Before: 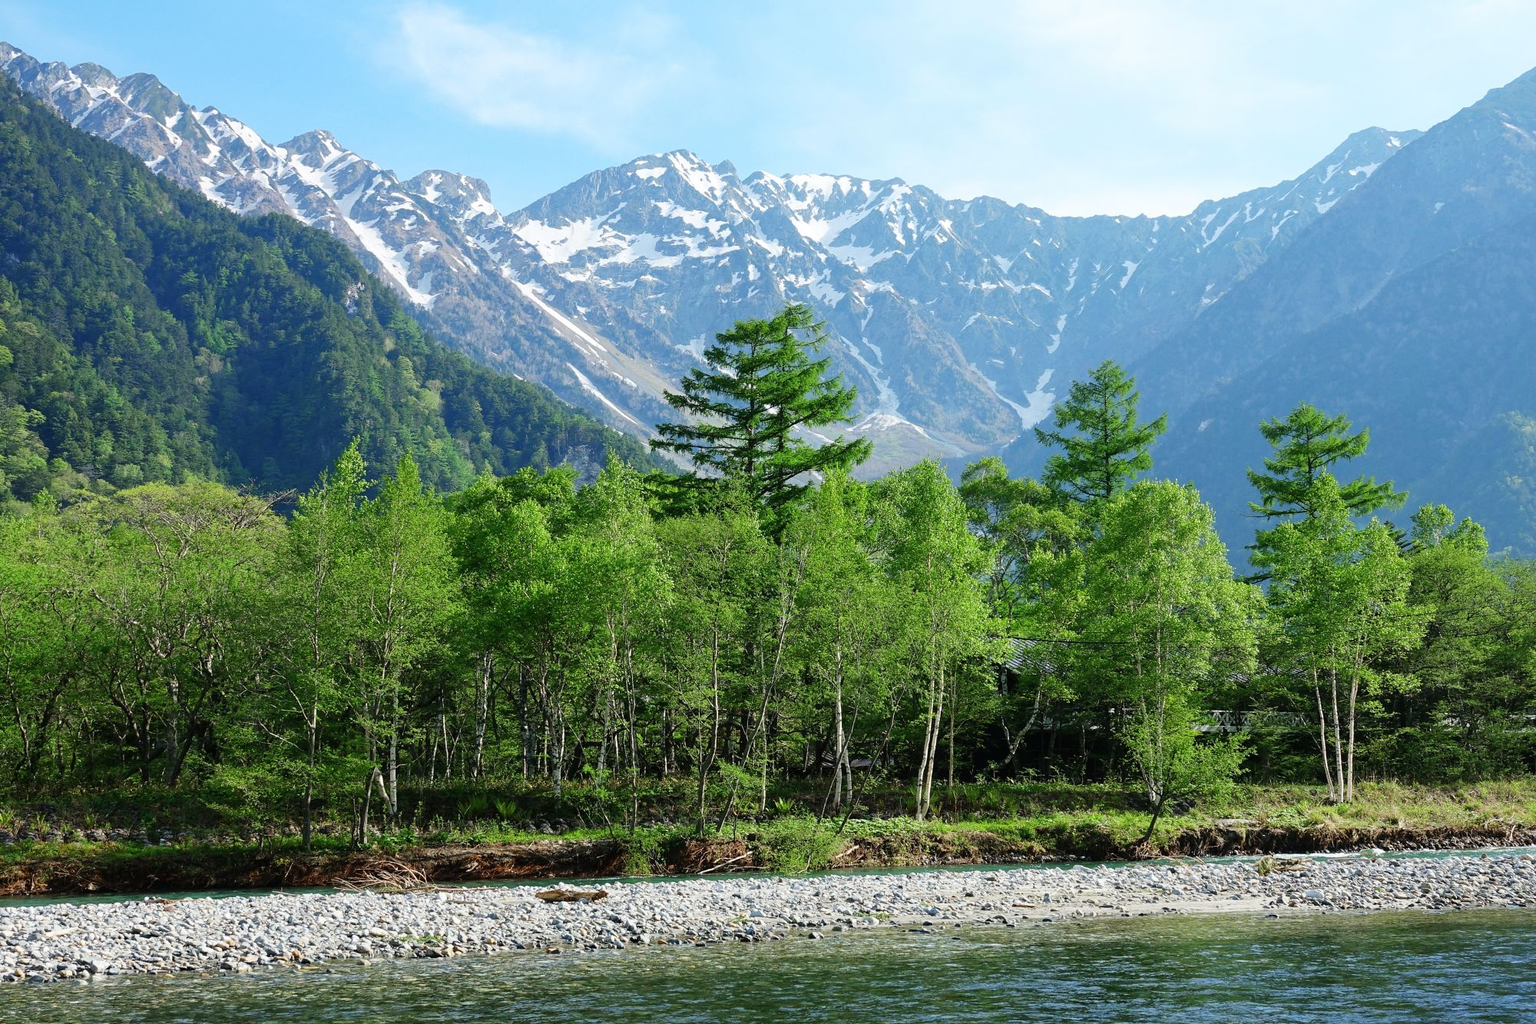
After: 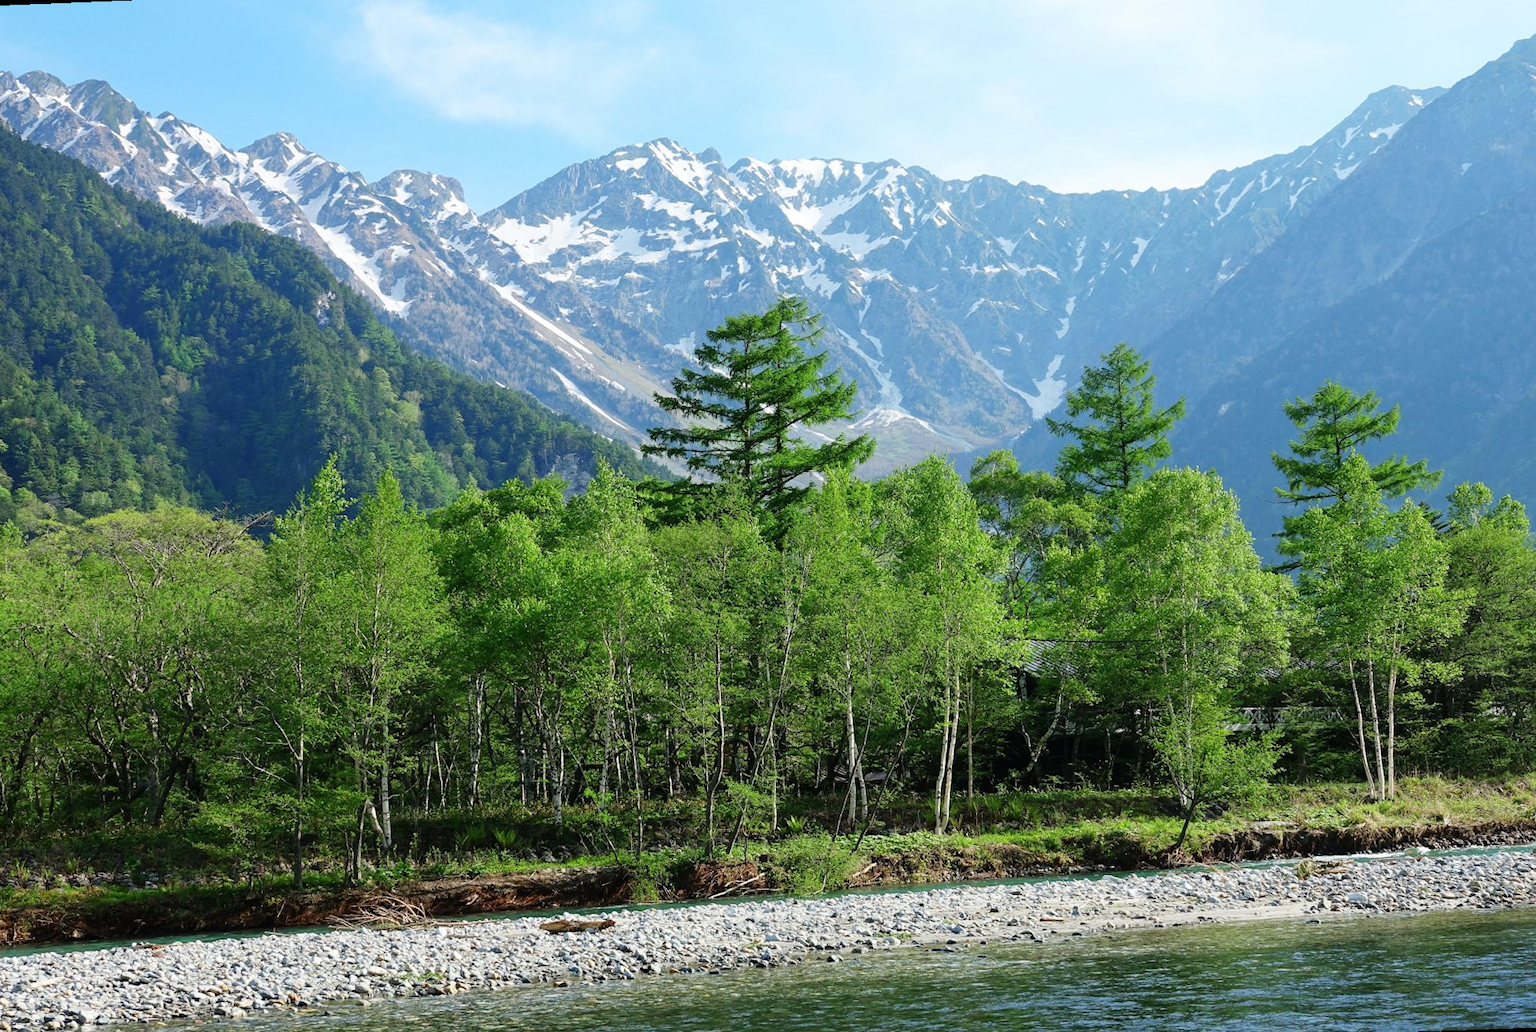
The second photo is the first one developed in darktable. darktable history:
tone equalizer: on, module defaults
rotate and perspective: rotation -2.12°, lens shift (vertical) 0.009, lens shift (horizontal) -0.008, automatic cropping original format, crop left 0.036, crop right 0.964, crop top 0.05, crop bottom 0.959
